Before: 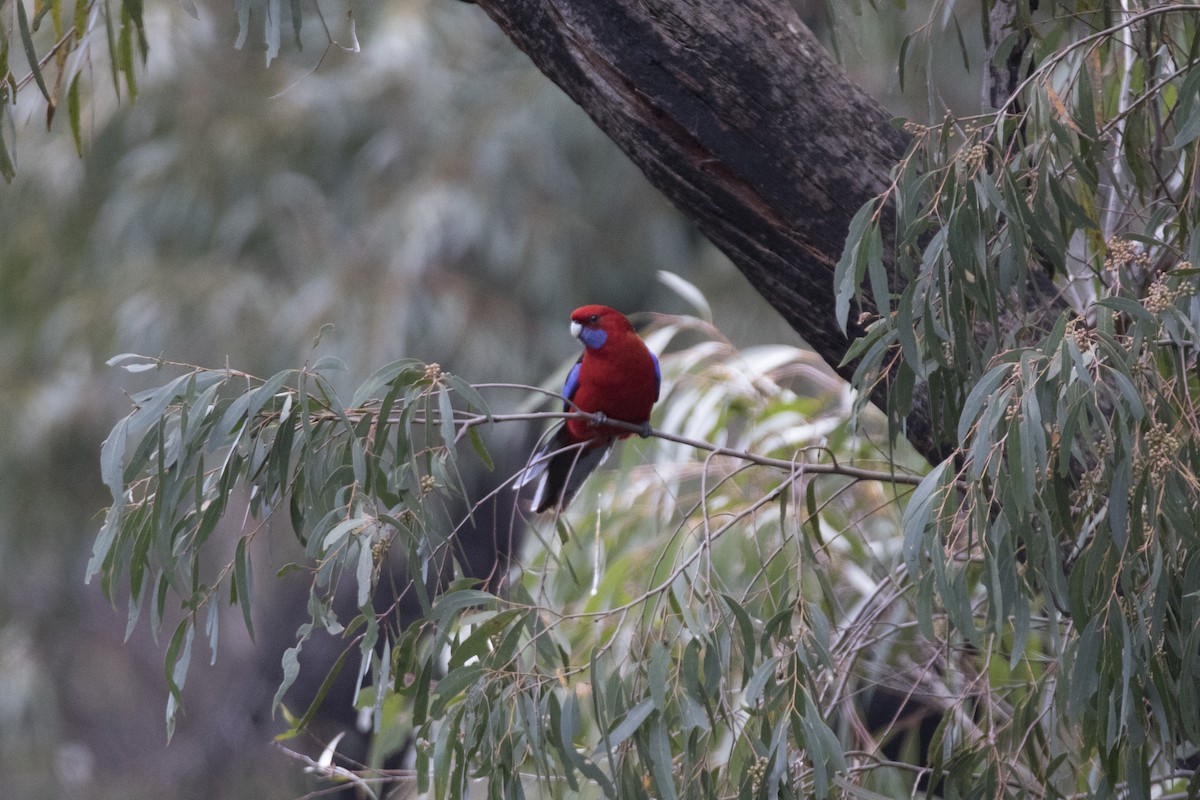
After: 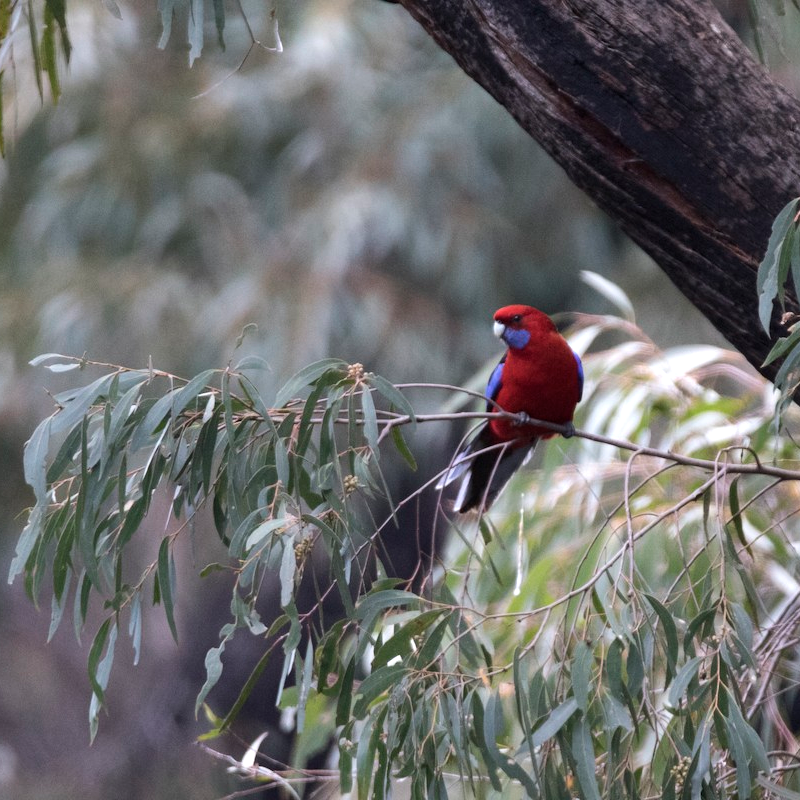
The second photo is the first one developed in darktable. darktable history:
crop and rotate: left 6.425%, right 26.845%
tone equalizer: -8 EV -0.442 EV, -7 EV -0.372 EV, -6 EV -0.357 EV, -5 EV -0.231 EV, -3 EV 0.239 EV, -2 EV 0.328 EV, -1 EV 0.407 EV, +0 EV 0.388 EV, edges refinement/feathering 500, mask exposure compensation -1.57 EV, preserve details no
